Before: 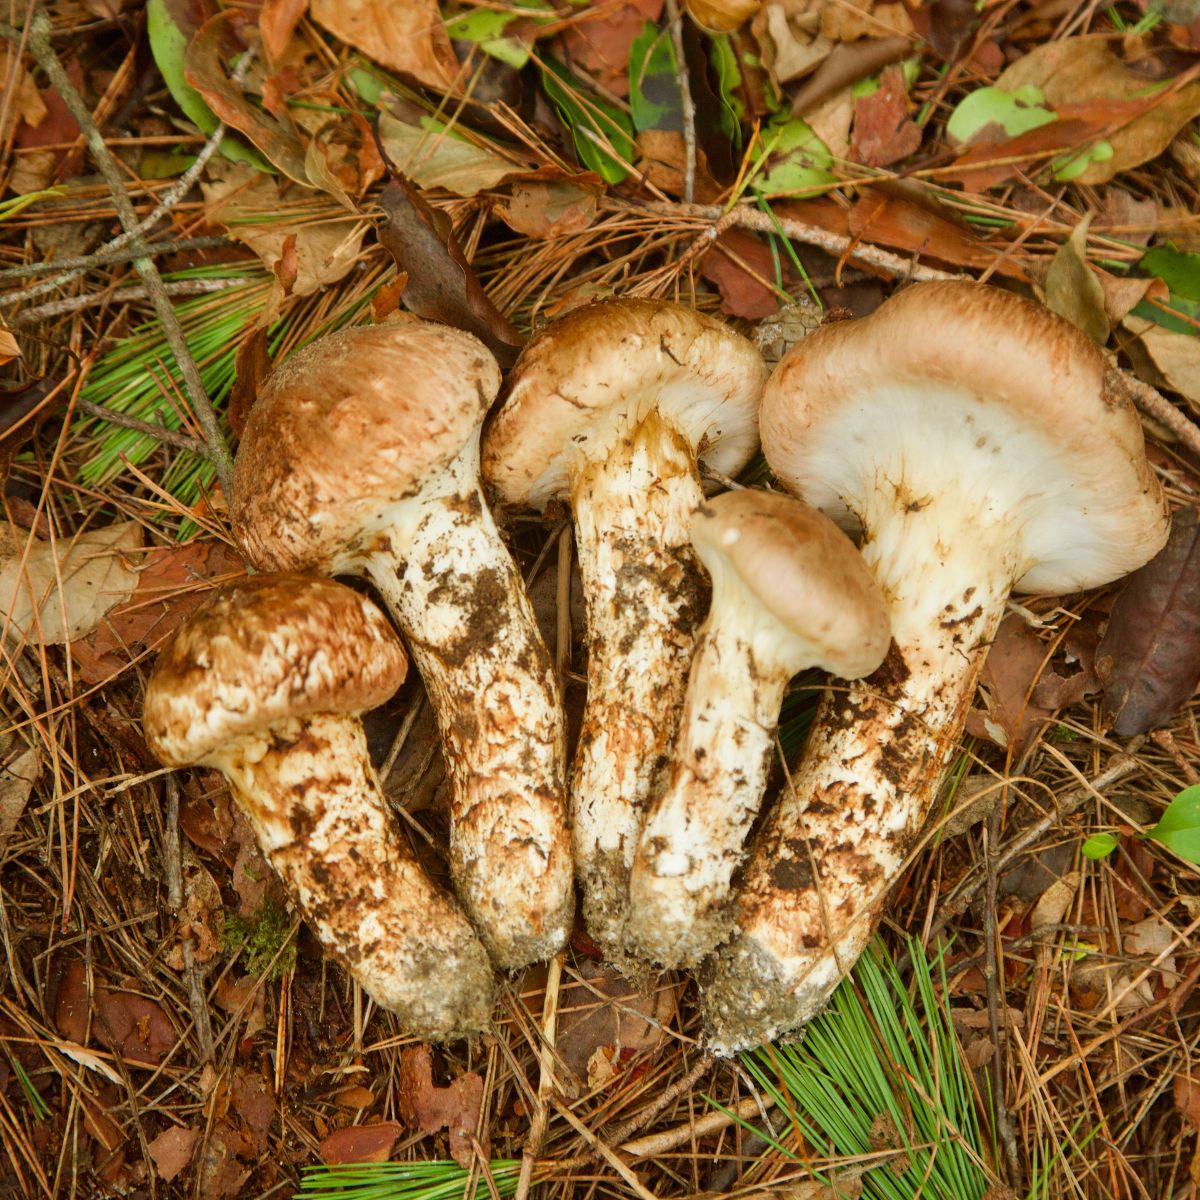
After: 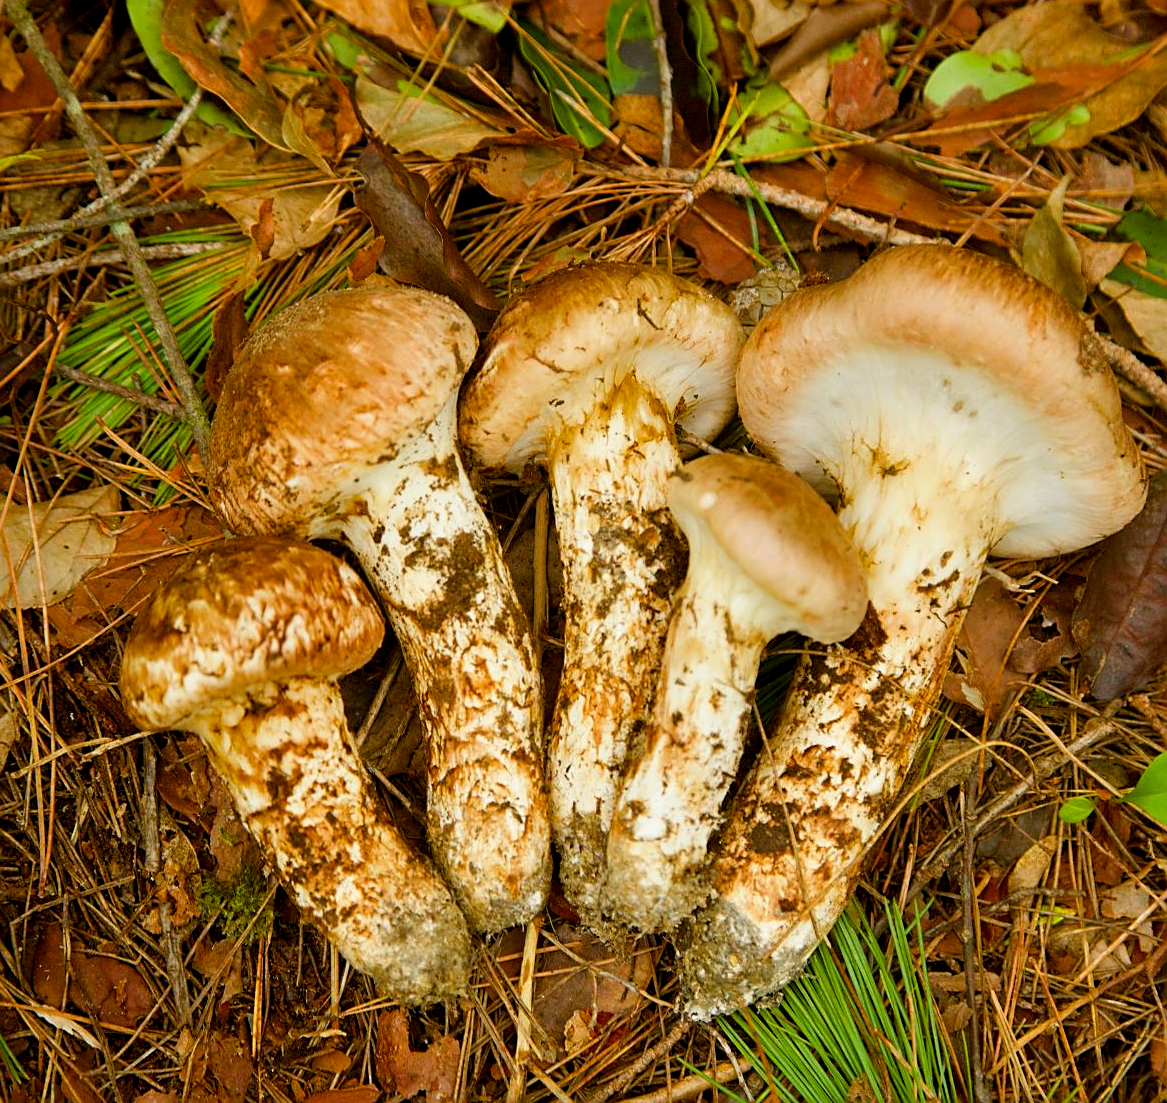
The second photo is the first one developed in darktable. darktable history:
sharpen: on, module defaults
crop: left 1.925%, top 3.048%, right 0.786%, bottom 4.986%
exposure: compensate highlight preservation false
color balance rgb: power › hue 328.24°, global offset › luminance -0.495%, linear chroma grading › global chroma 1.893%, linear chroma grading › mid-tones -1.108%, perceptual saturation grading › global saturation 19.823%, global vibrance 0.369%
